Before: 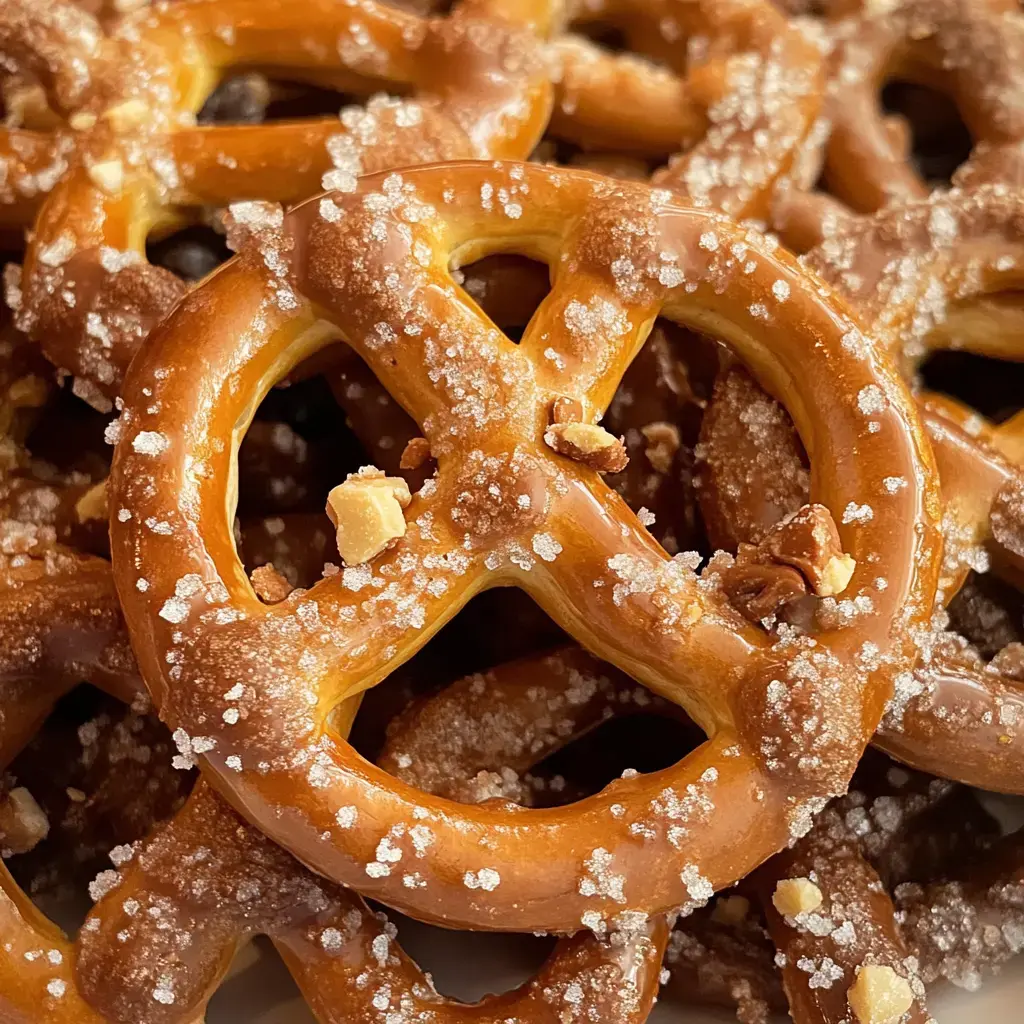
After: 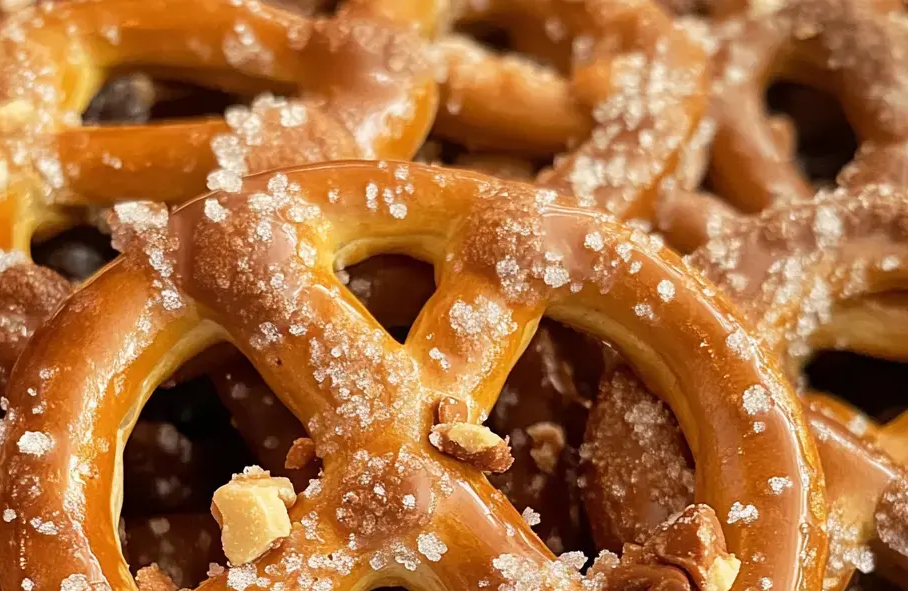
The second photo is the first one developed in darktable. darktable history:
crop and rotate: left 11.319%, bottom 42.271%
